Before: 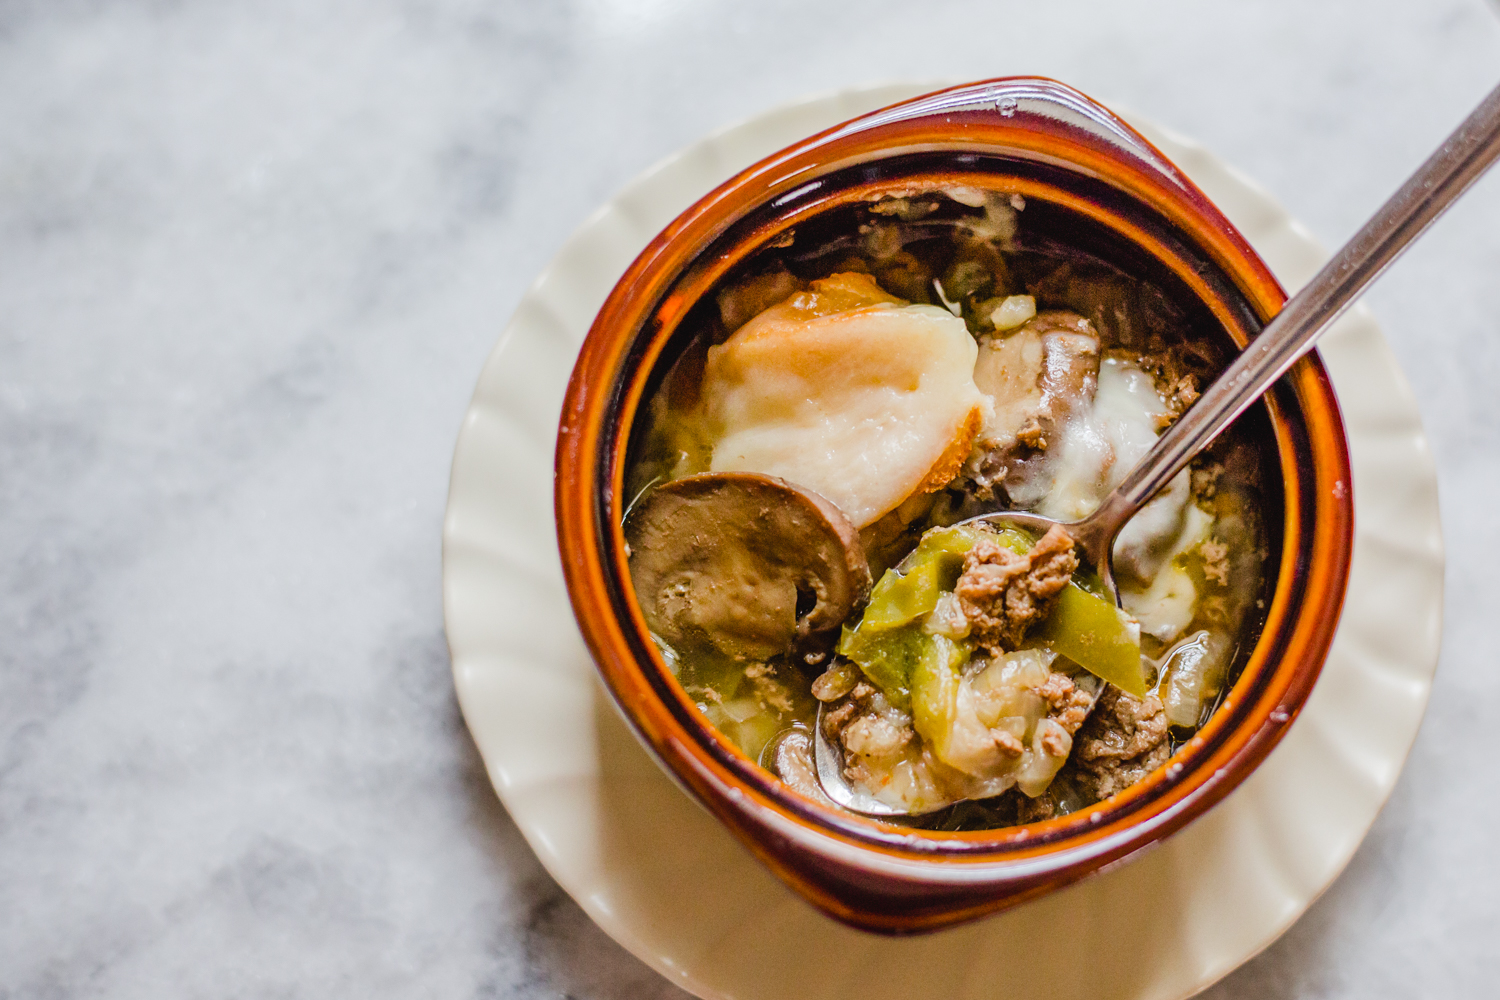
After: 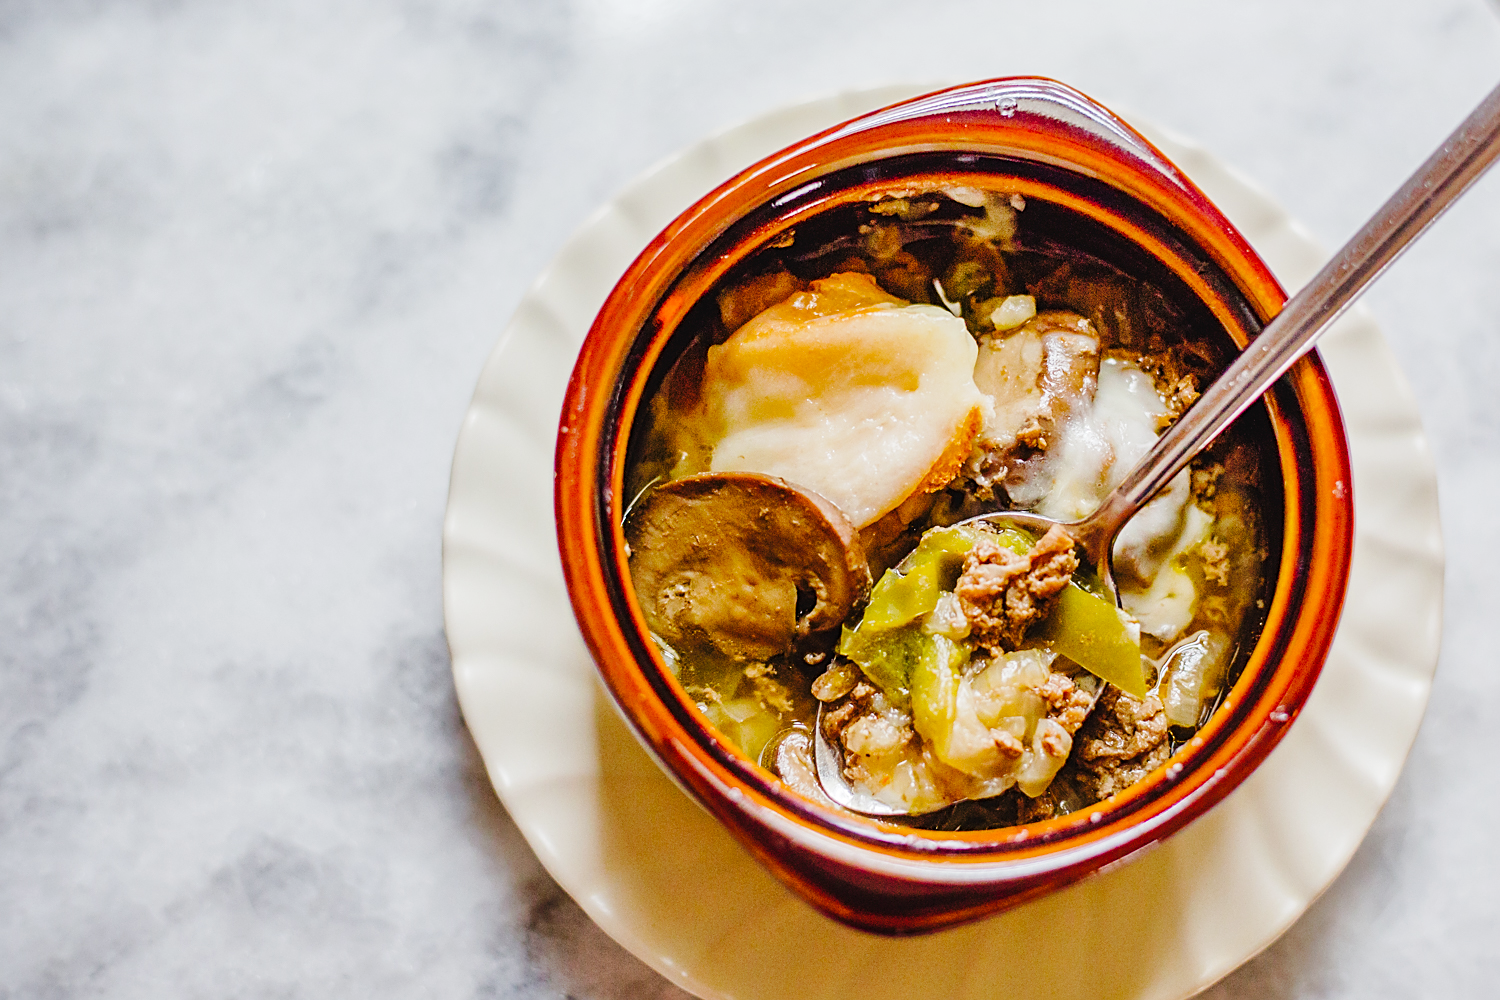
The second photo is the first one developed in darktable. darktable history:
base curve: curves: ch0 [(0, 0) (0.036, 0.025) (0.121, 0.166) (0.206, 0.329) (0.605, 0.79) (1, 1)], preserve colors none
shadows and highlights: on, module defaults
sharpen: on, module defaults
